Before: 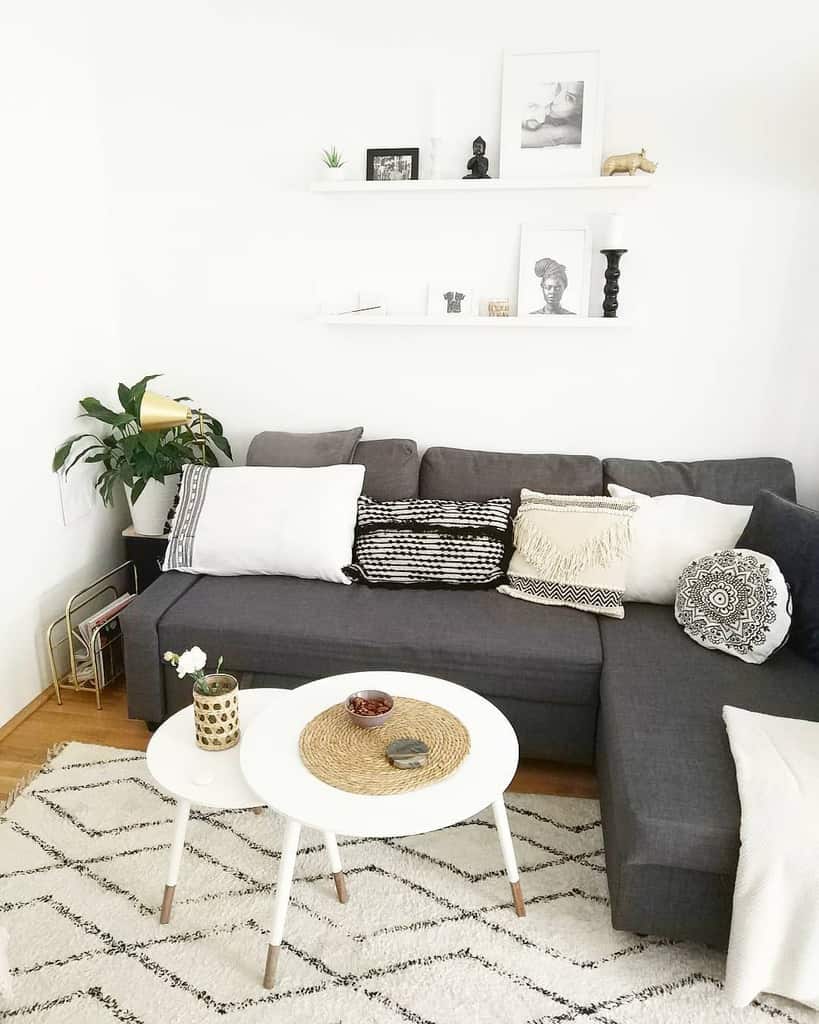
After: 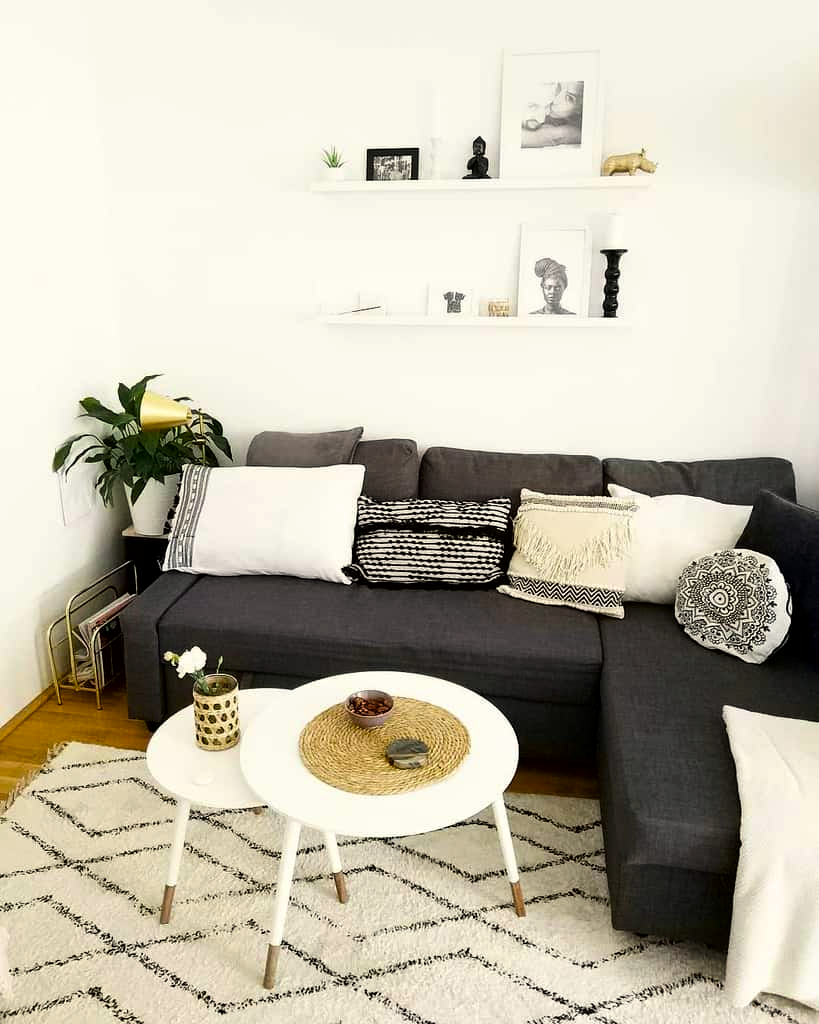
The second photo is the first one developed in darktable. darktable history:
color correction: highlights b* 3
exposure: black level correction 0.011, compensate highlight preservation false
tone curve: curves: ch0 [(0, 0) (0.153, 0.056) (1, 1)], color space Lab, linked channels, preserve colors none
velvia: strength 32%, mid-tones bias 0.2
